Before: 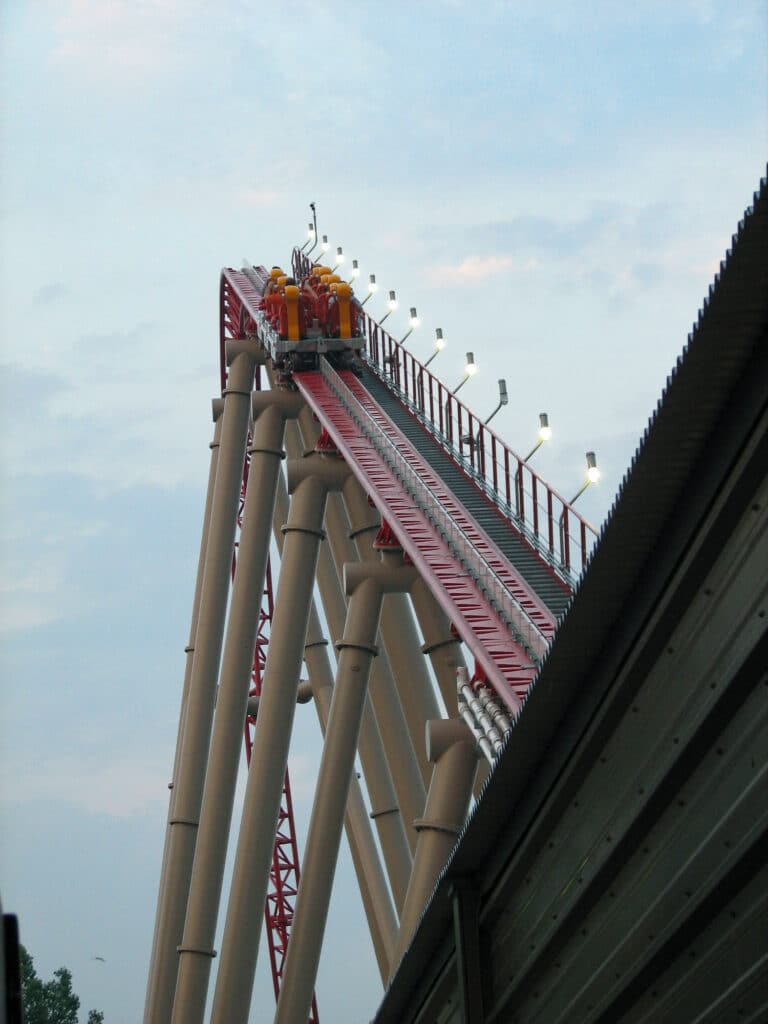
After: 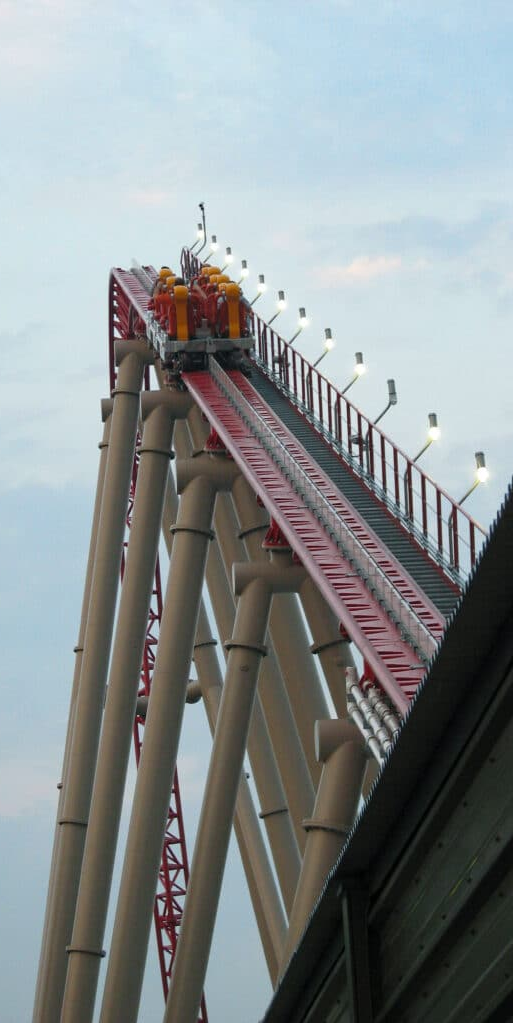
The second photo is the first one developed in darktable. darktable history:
crop and rotate: left 14.49%, right 18.688%
